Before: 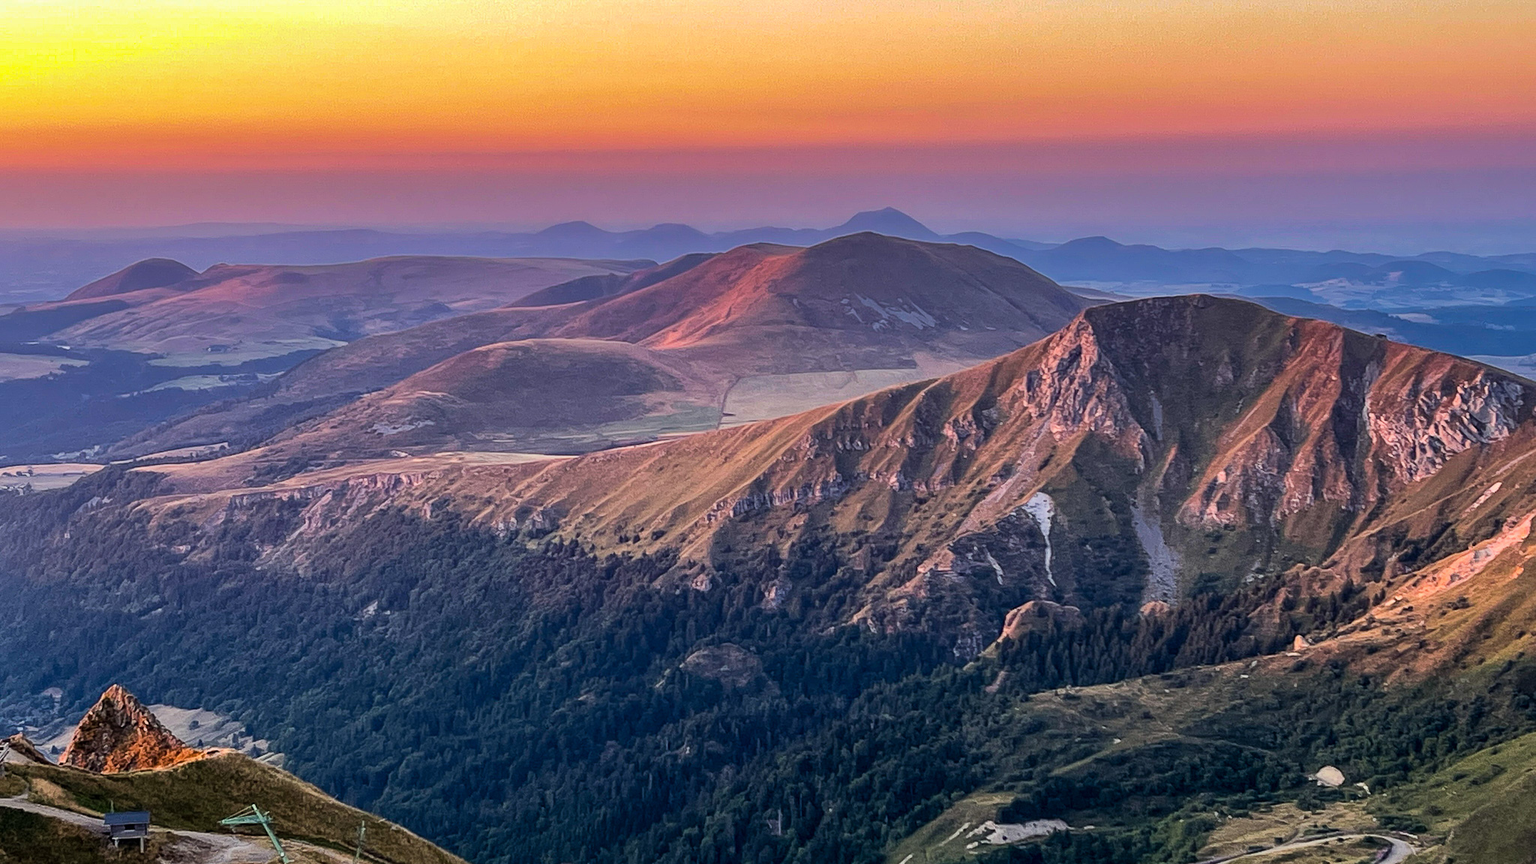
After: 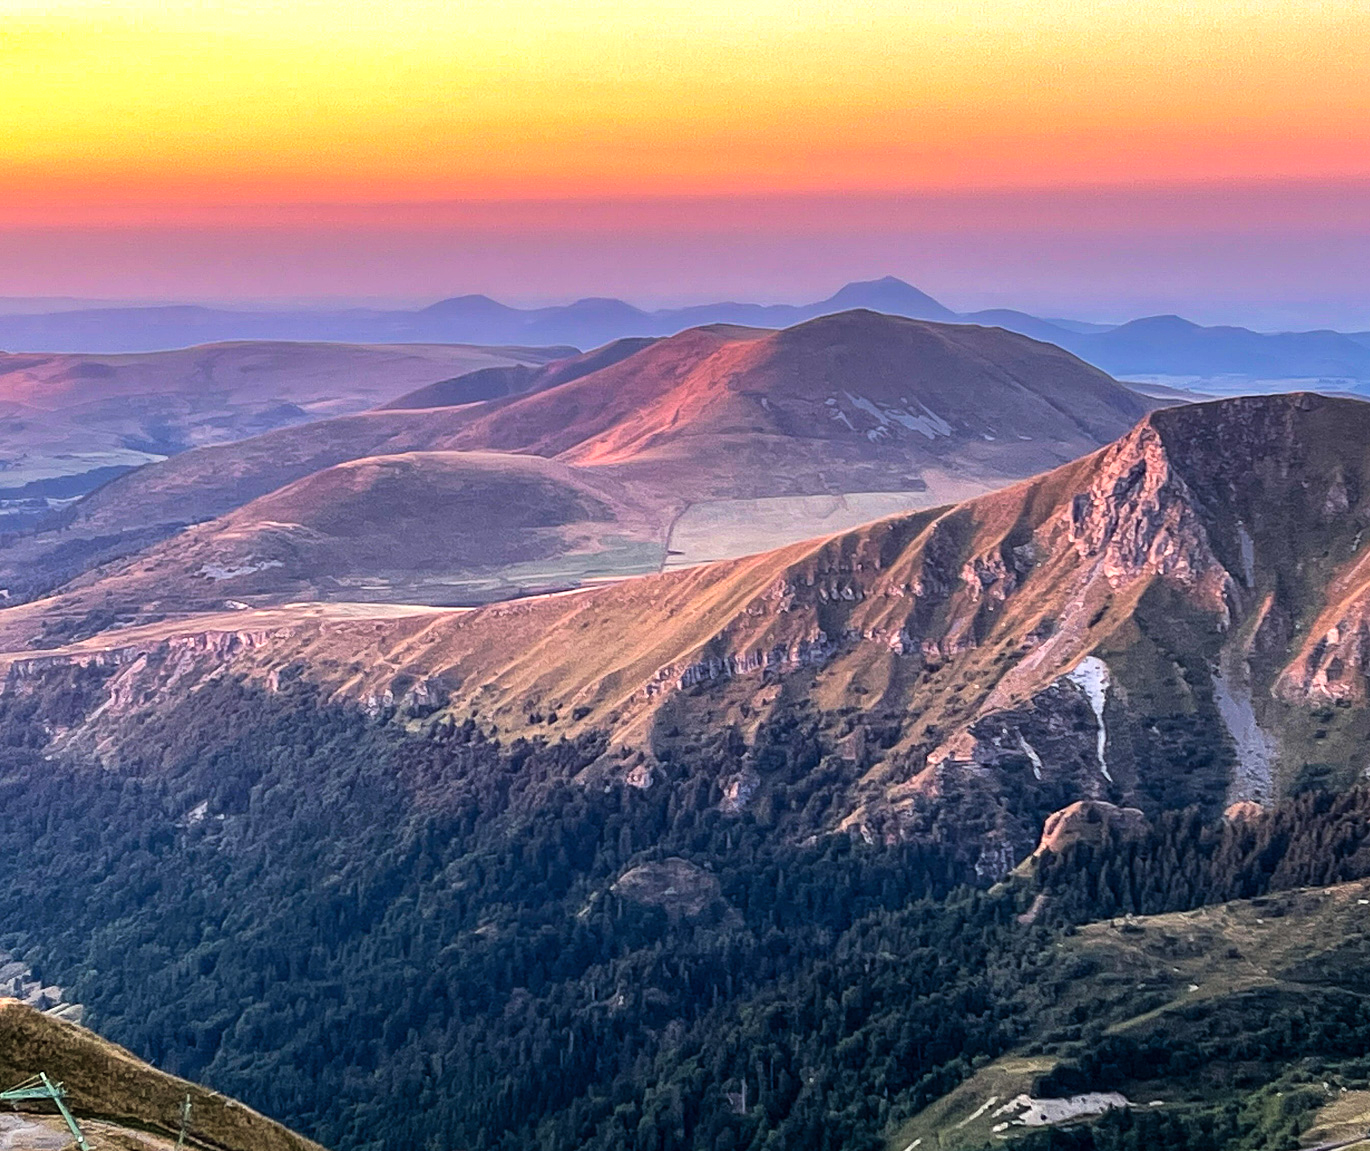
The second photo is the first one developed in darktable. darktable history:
shadows and highlights: shadows 25.93, highlights -23.7
crop and rotate: left 14.456%, right 18.627%
tone equalizer: -8 EV -0.719 EV, -7 EV -0.702 EV, -6 EV -0.593 EV, -5 EV -0.382 EV, -3 EV 0.368 EV, -2 EV 0.6 EV, -1 EV 0.676 EV, +0 EV 0.746 EV
